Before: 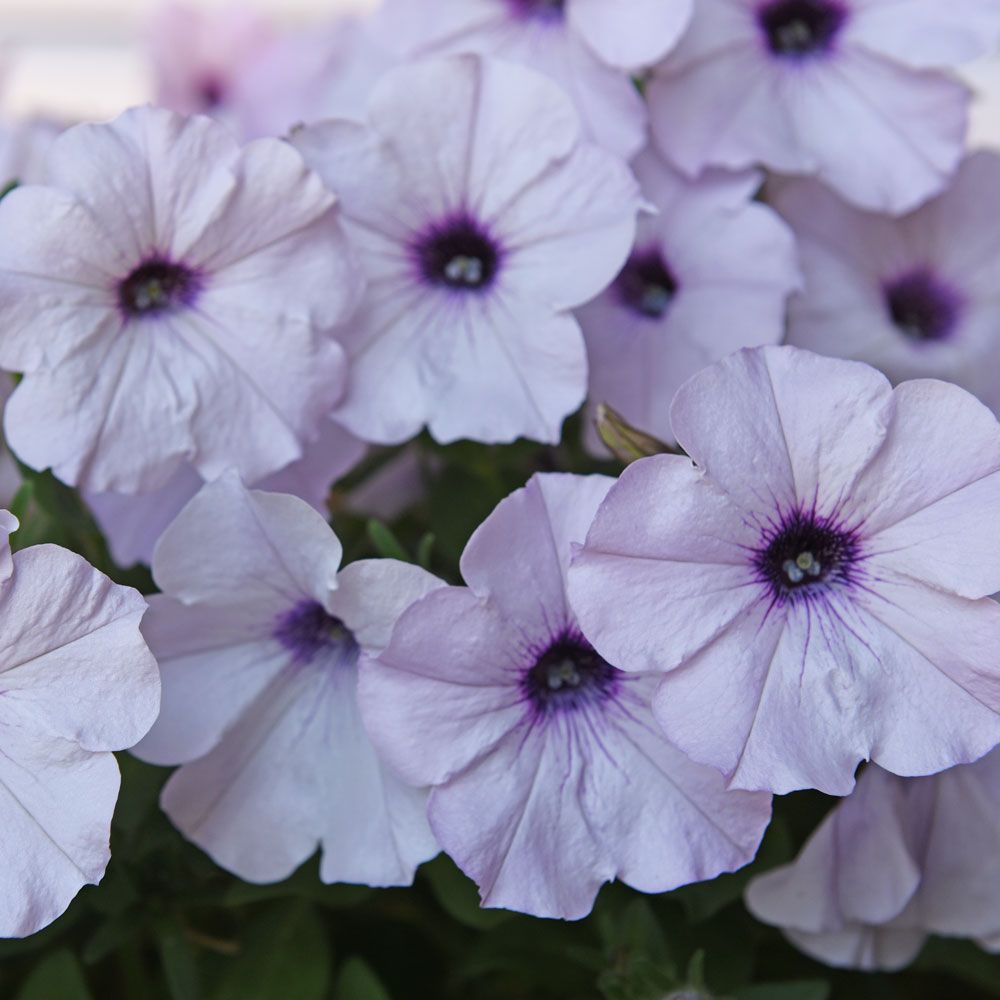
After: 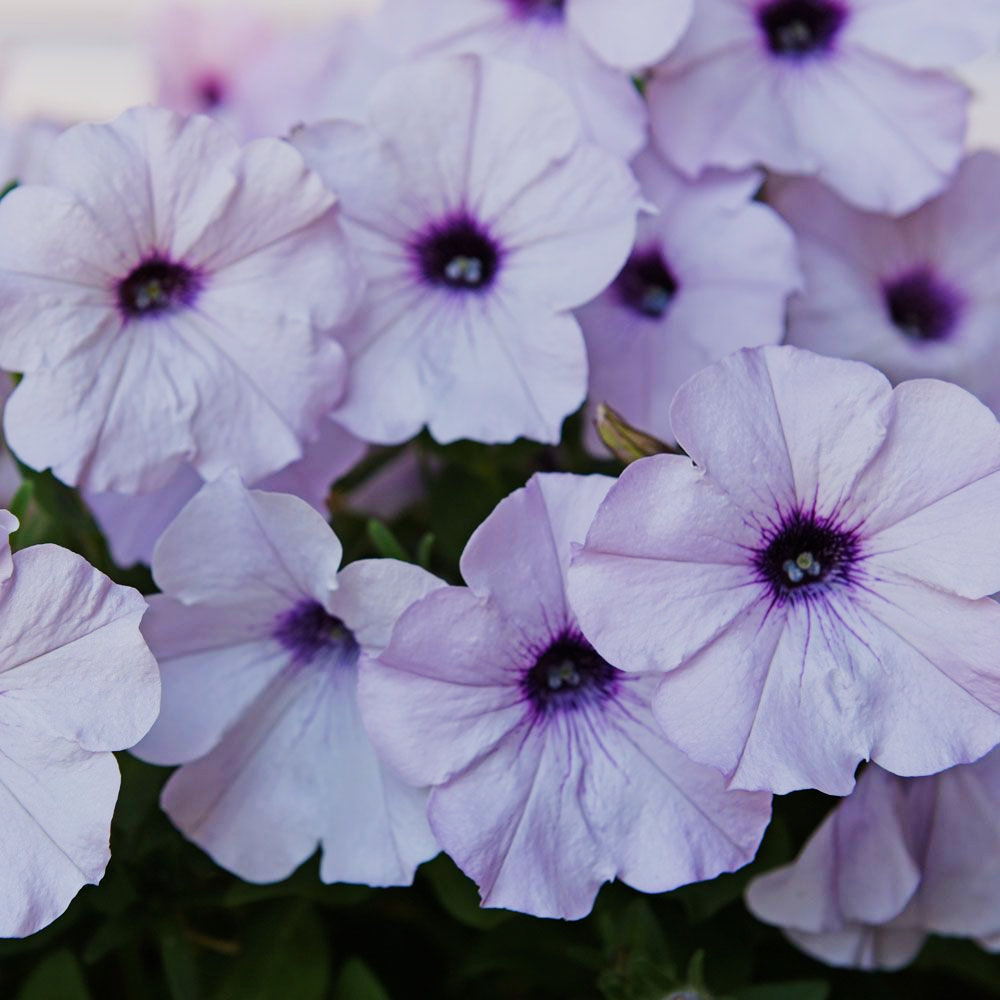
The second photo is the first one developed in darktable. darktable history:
velvia: on, module defaults
sigmoid: on, module defaults
